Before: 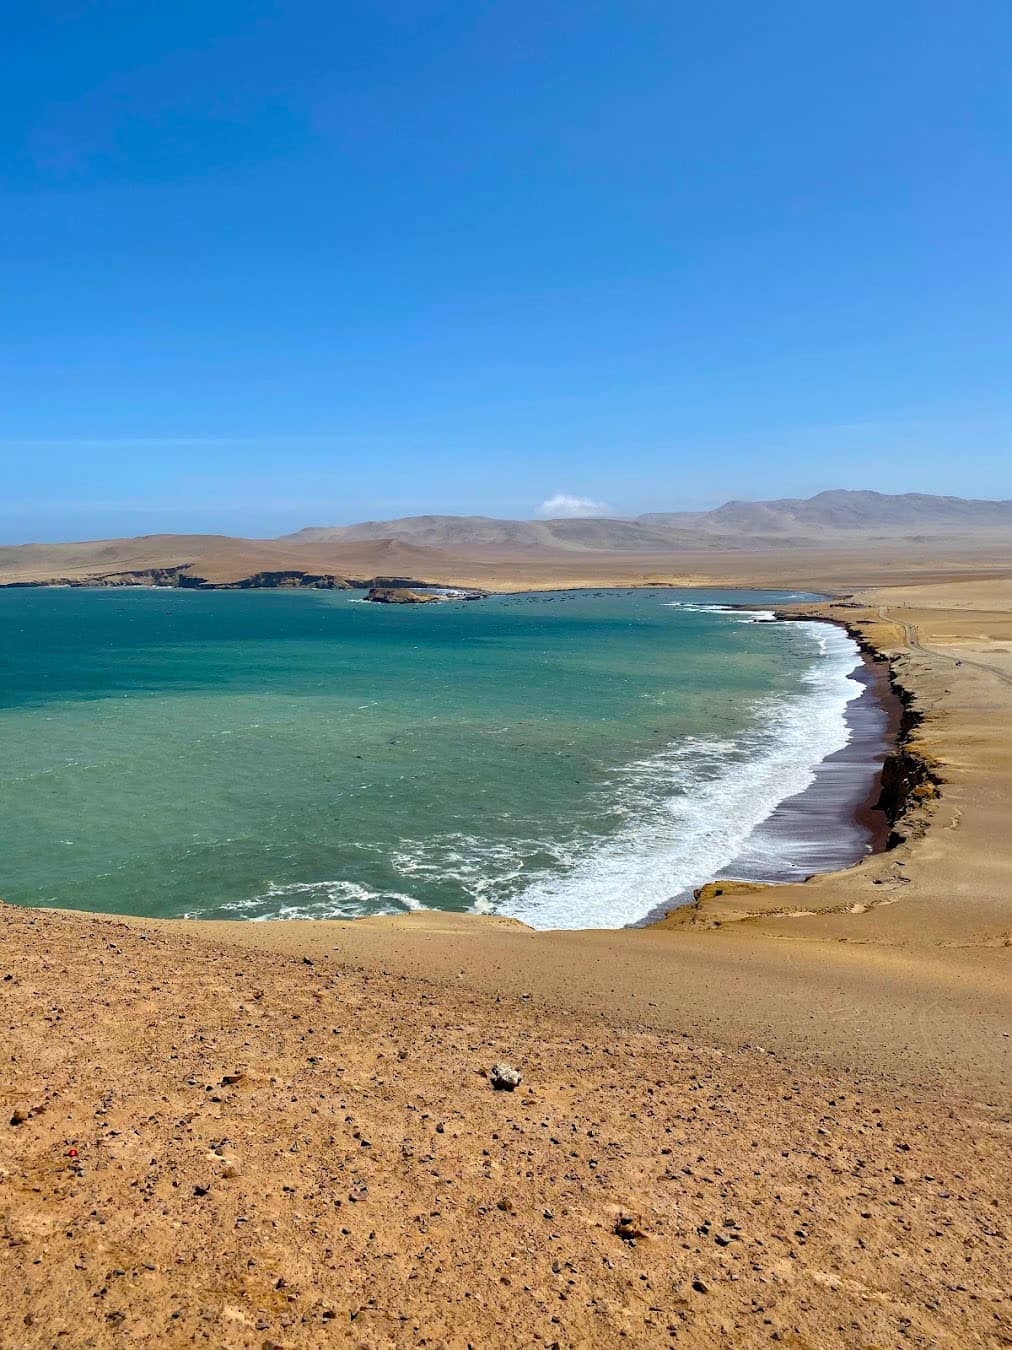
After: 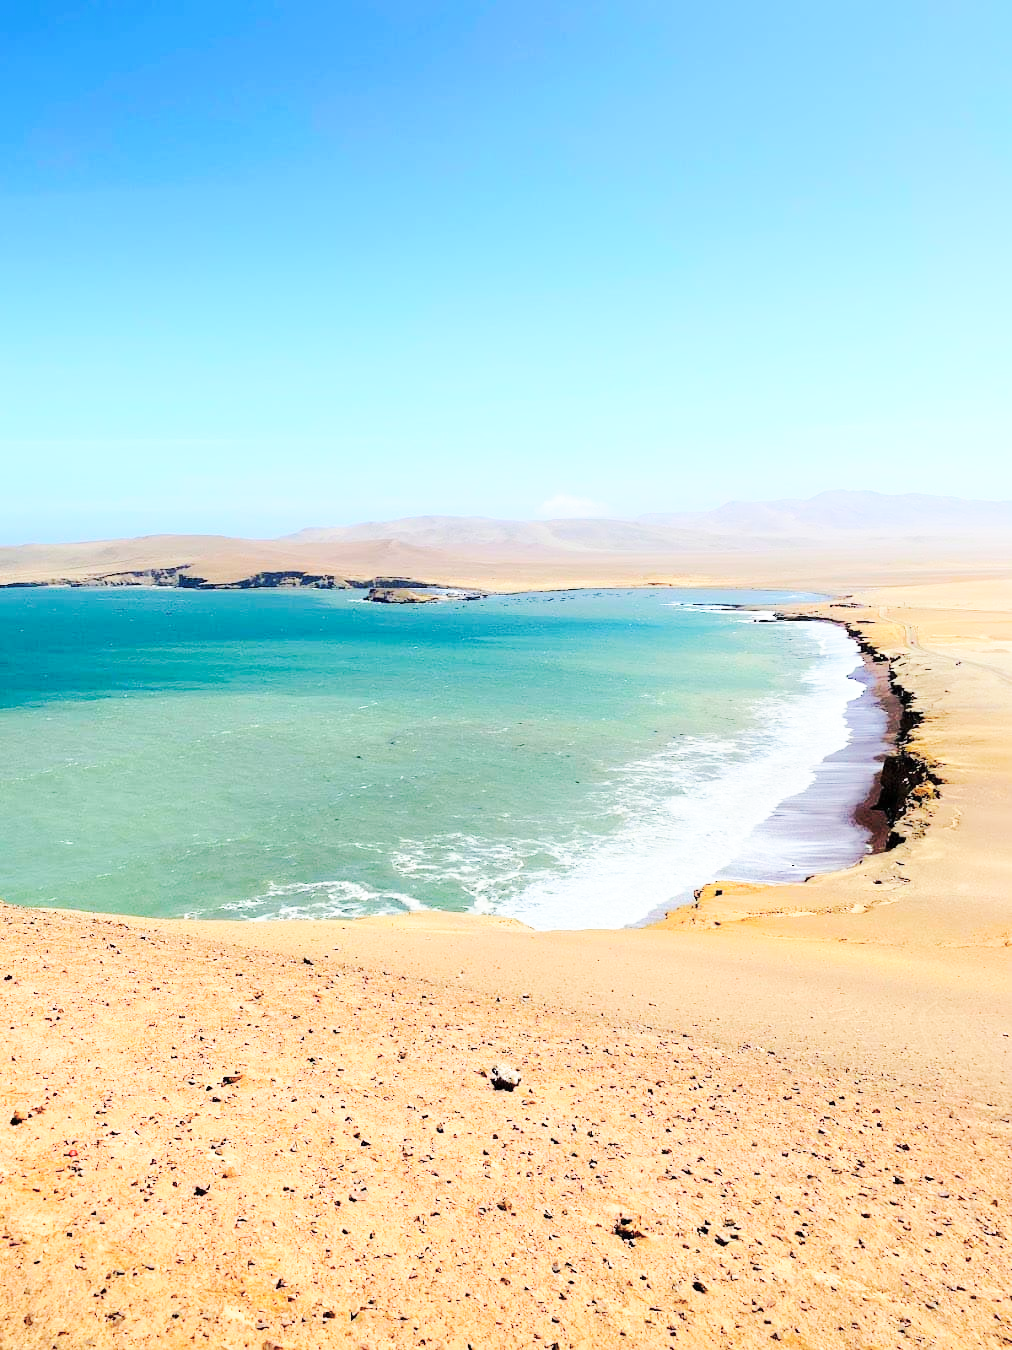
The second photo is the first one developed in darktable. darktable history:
base curve: curves: ch0 [(0, 0) (0.028, 0.03) (0.121, 0.232) (0.46, 0.748) (0.859, 0.968) (1, 1)], preserve colors none
shadows and highlights: shadows -54.3, highlights 86.09, soften with gaussian
